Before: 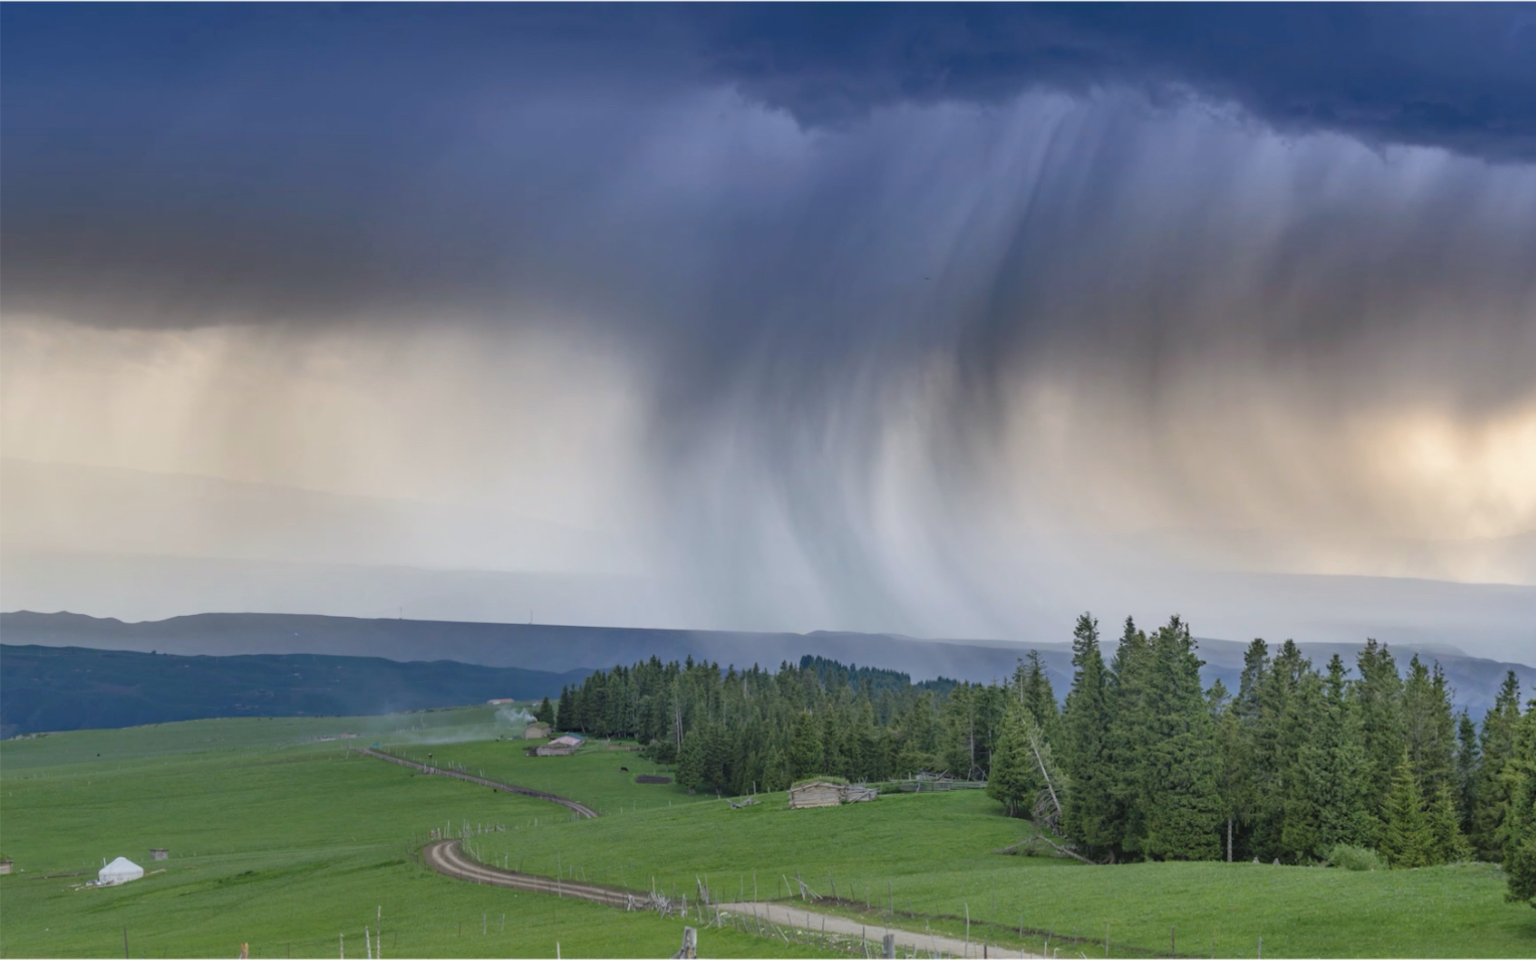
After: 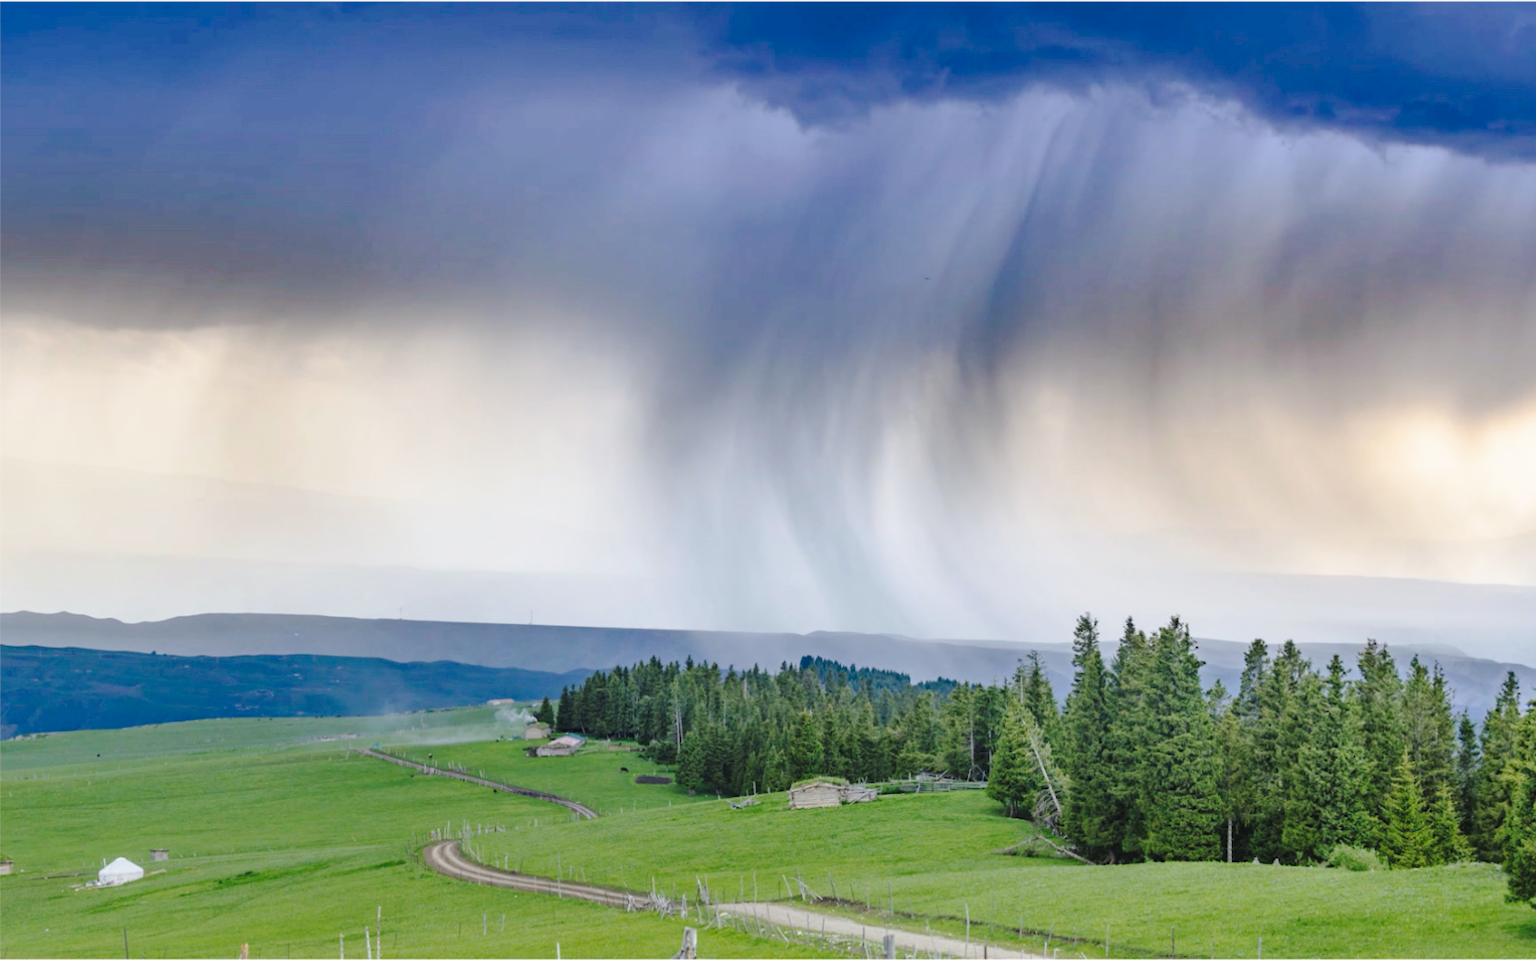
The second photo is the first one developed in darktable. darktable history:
tone curve: curves: ch0 [(0, 0.019) (0.078, 0.058) (0.223, 0.217) (0.424, 0.553) (0.631, 0.764) (0.816, 0.932) (1, 1)]; ch1 [(0, 0) (0.262, 0.227) (0.417, 0.386) (0.469, 0.467) (0.502, 0.503) (0.544, 0.548) (0.57, 0.579) (0.608, 0.62) (0.65, 0.68) (0.994, 0.987)]; ch2 [(0, 0) (0.262, 0.188) (0.5, 0.504) (0.553, 0.592) (0.599, 0.653) (1, 1)], preserve colors none
